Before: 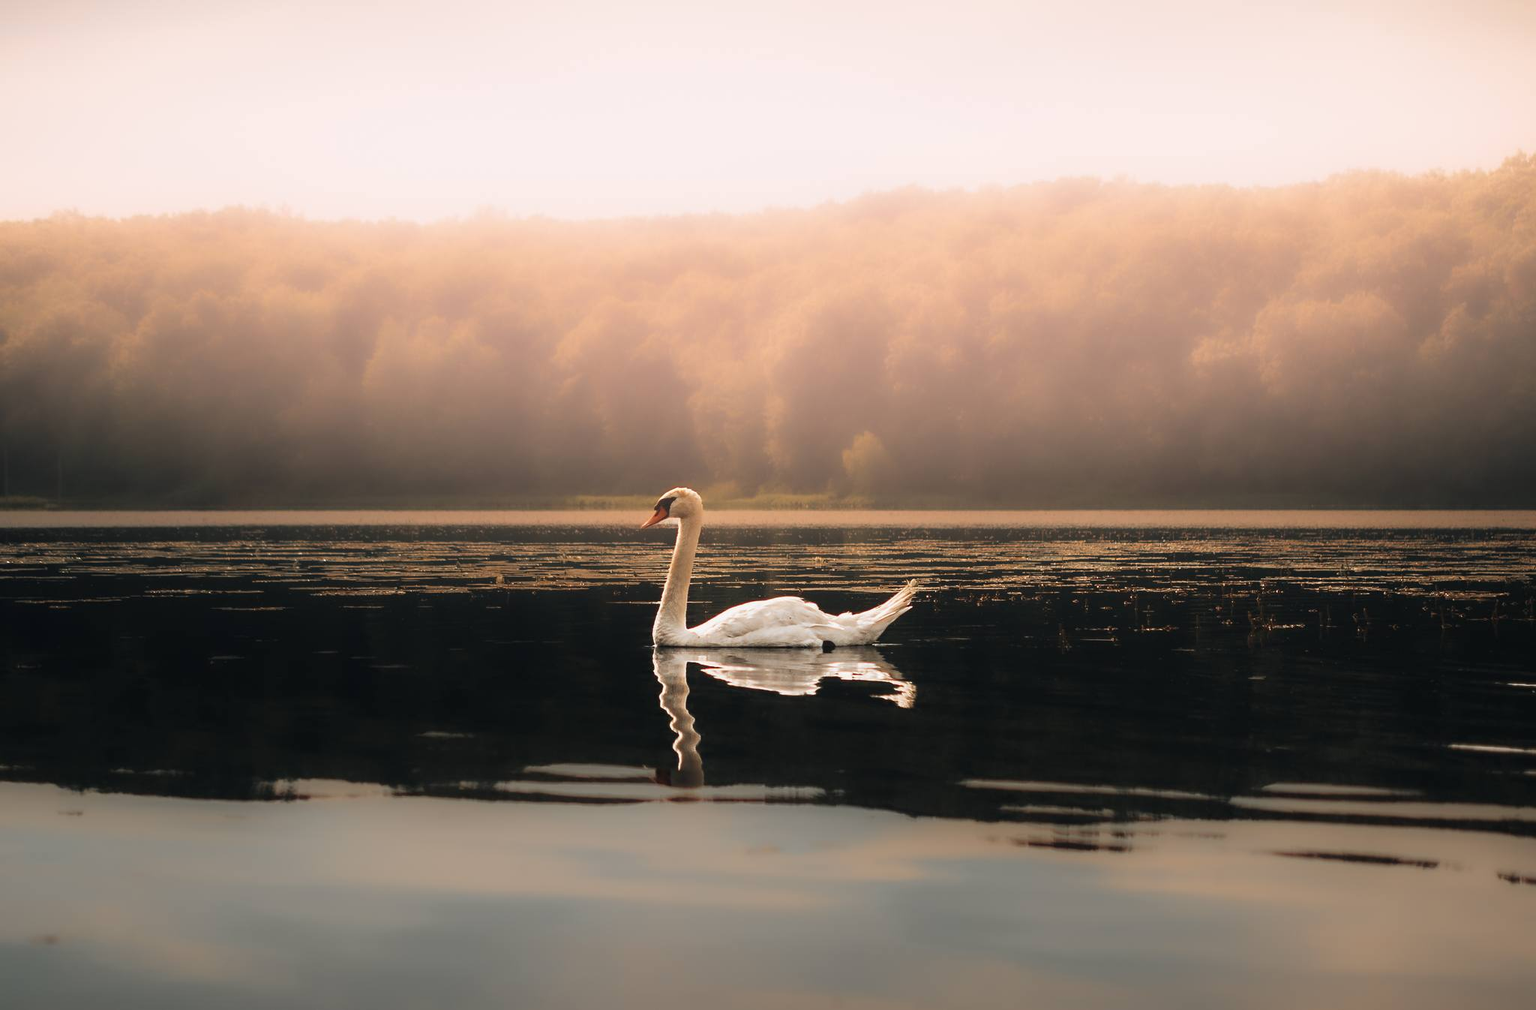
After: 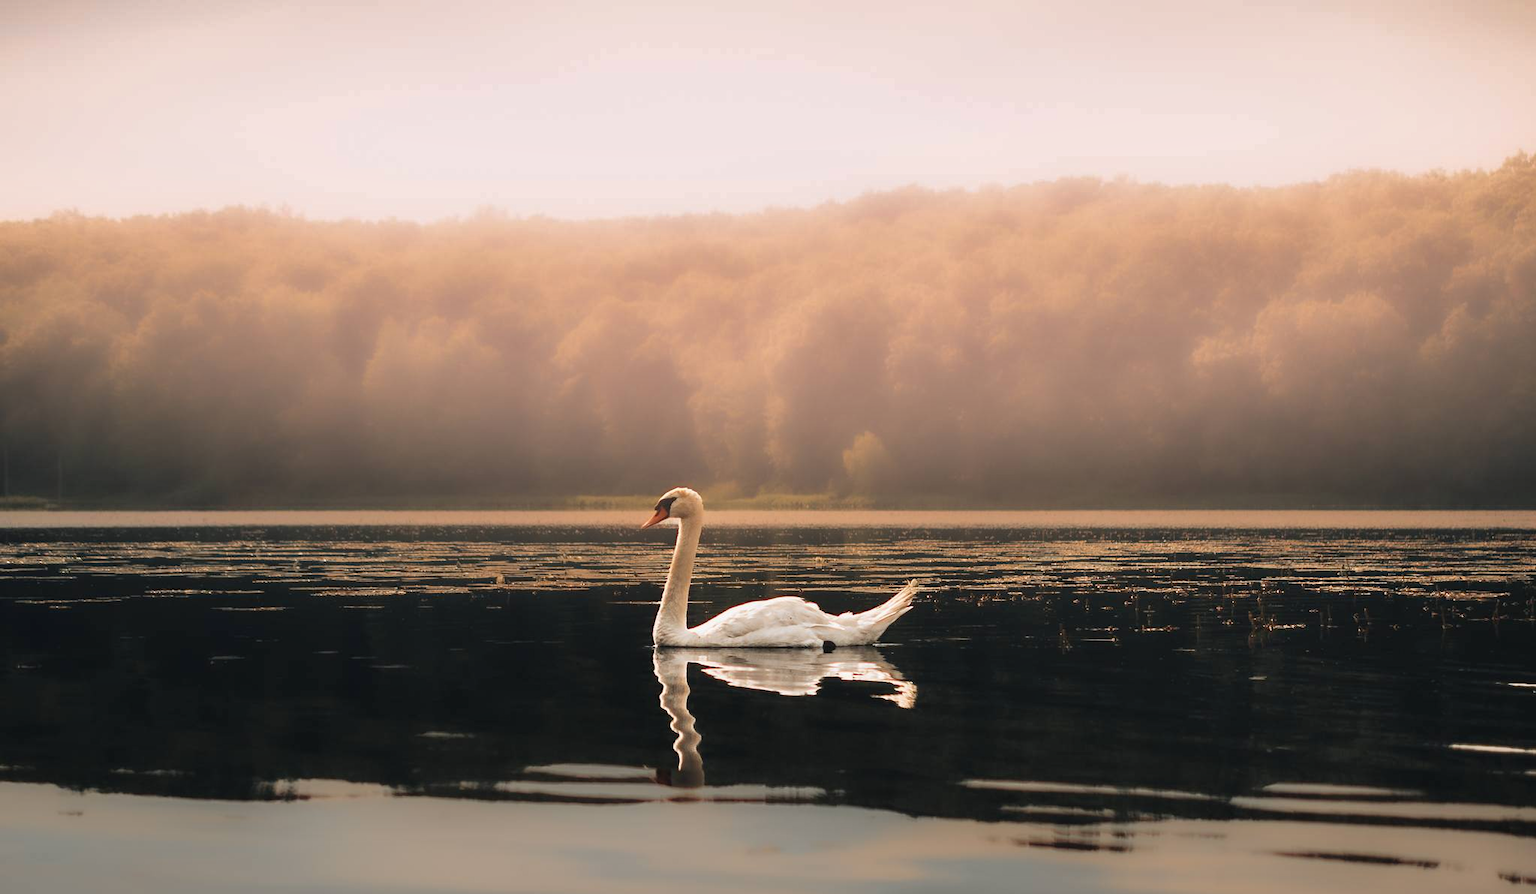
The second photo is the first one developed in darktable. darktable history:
shadows and highlights: soften with gaussian
crop and rotate: top 0%, bottom 11.373%
